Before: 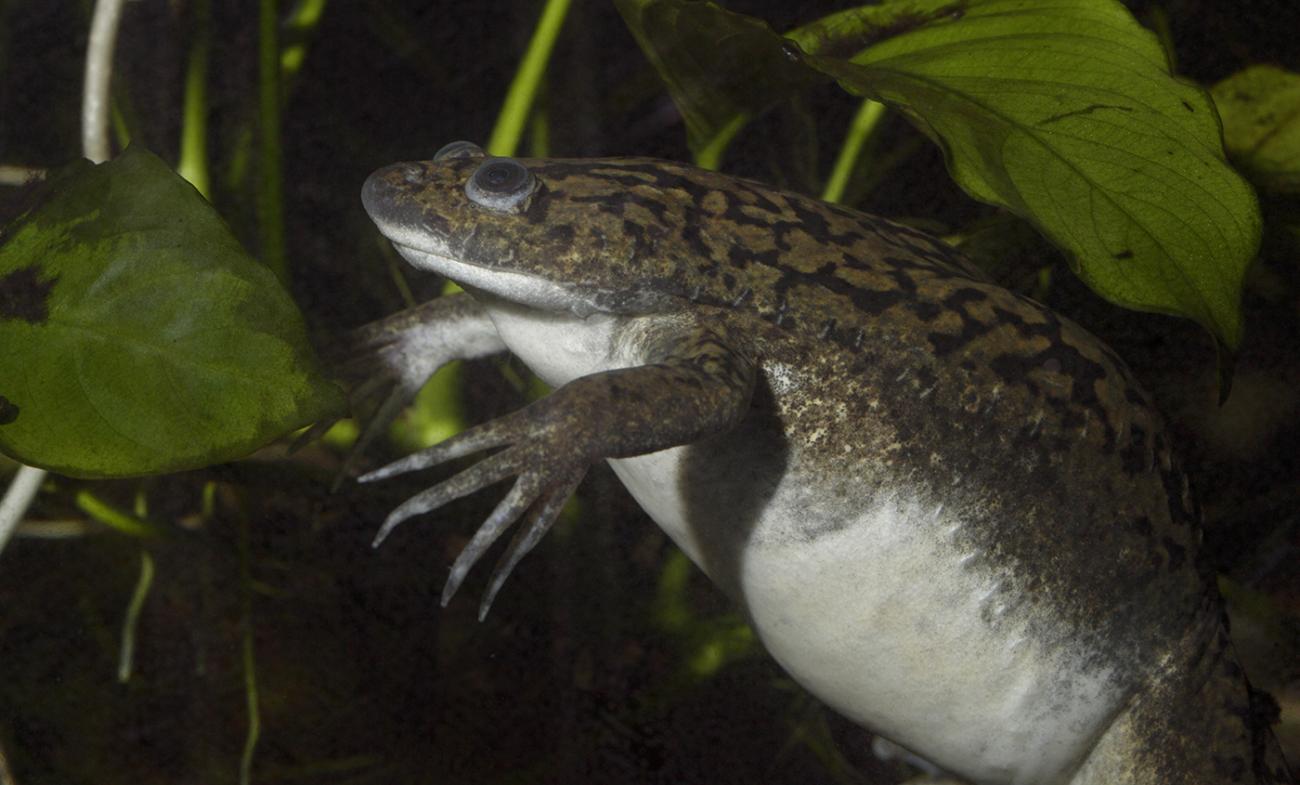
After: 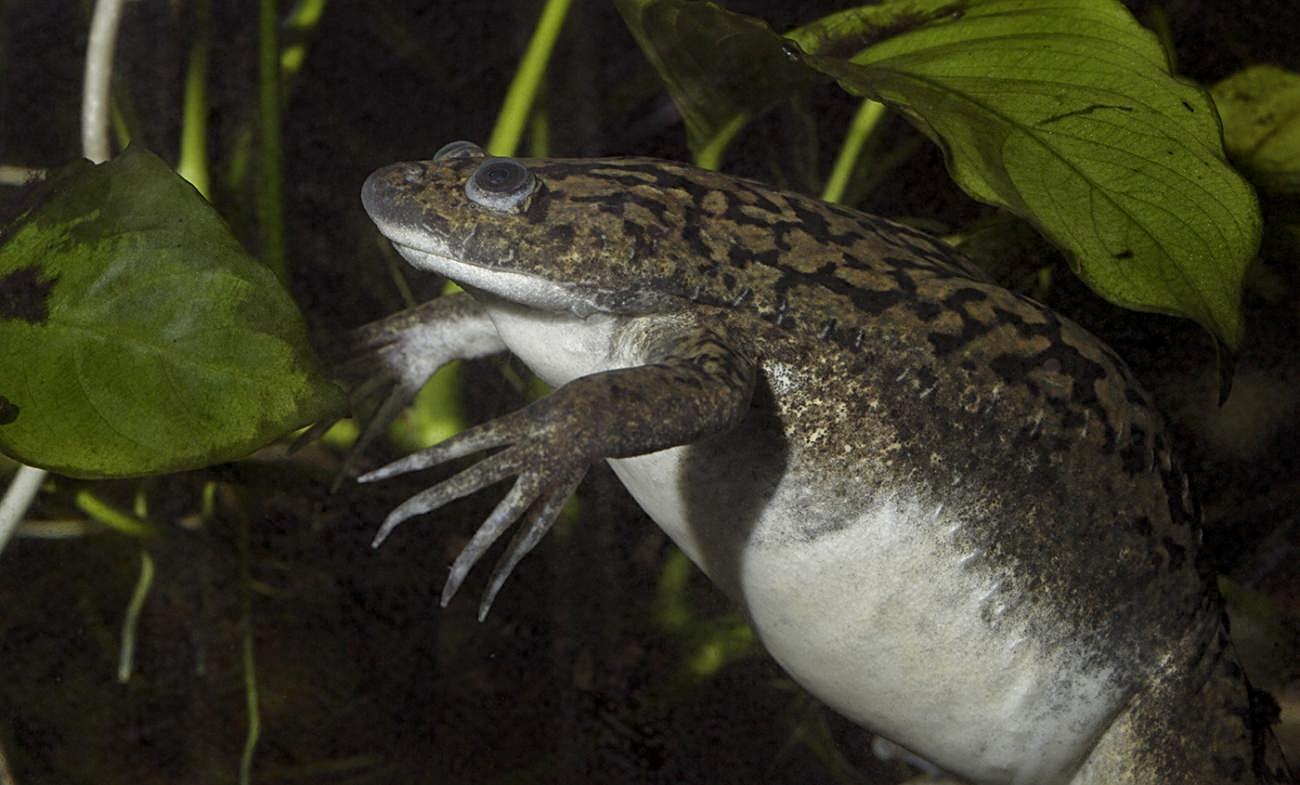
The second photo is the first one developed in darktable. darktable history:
local contrast: mode bilateral grid, contrast 19, coarseness 51, detail 132%, midtone range 0.2
sharpen: on, module defaults
tone equalizer: -7 EV 0.173 EV, -6 EV 0.1 EV, -5 EV 0.108 EV, -4 EV 0.079 EV, -2 EV -0.034 EV, -1 EV -0.055 EV, +0 EV -0.051 EV, mask exposure compensation -0.489 EV
